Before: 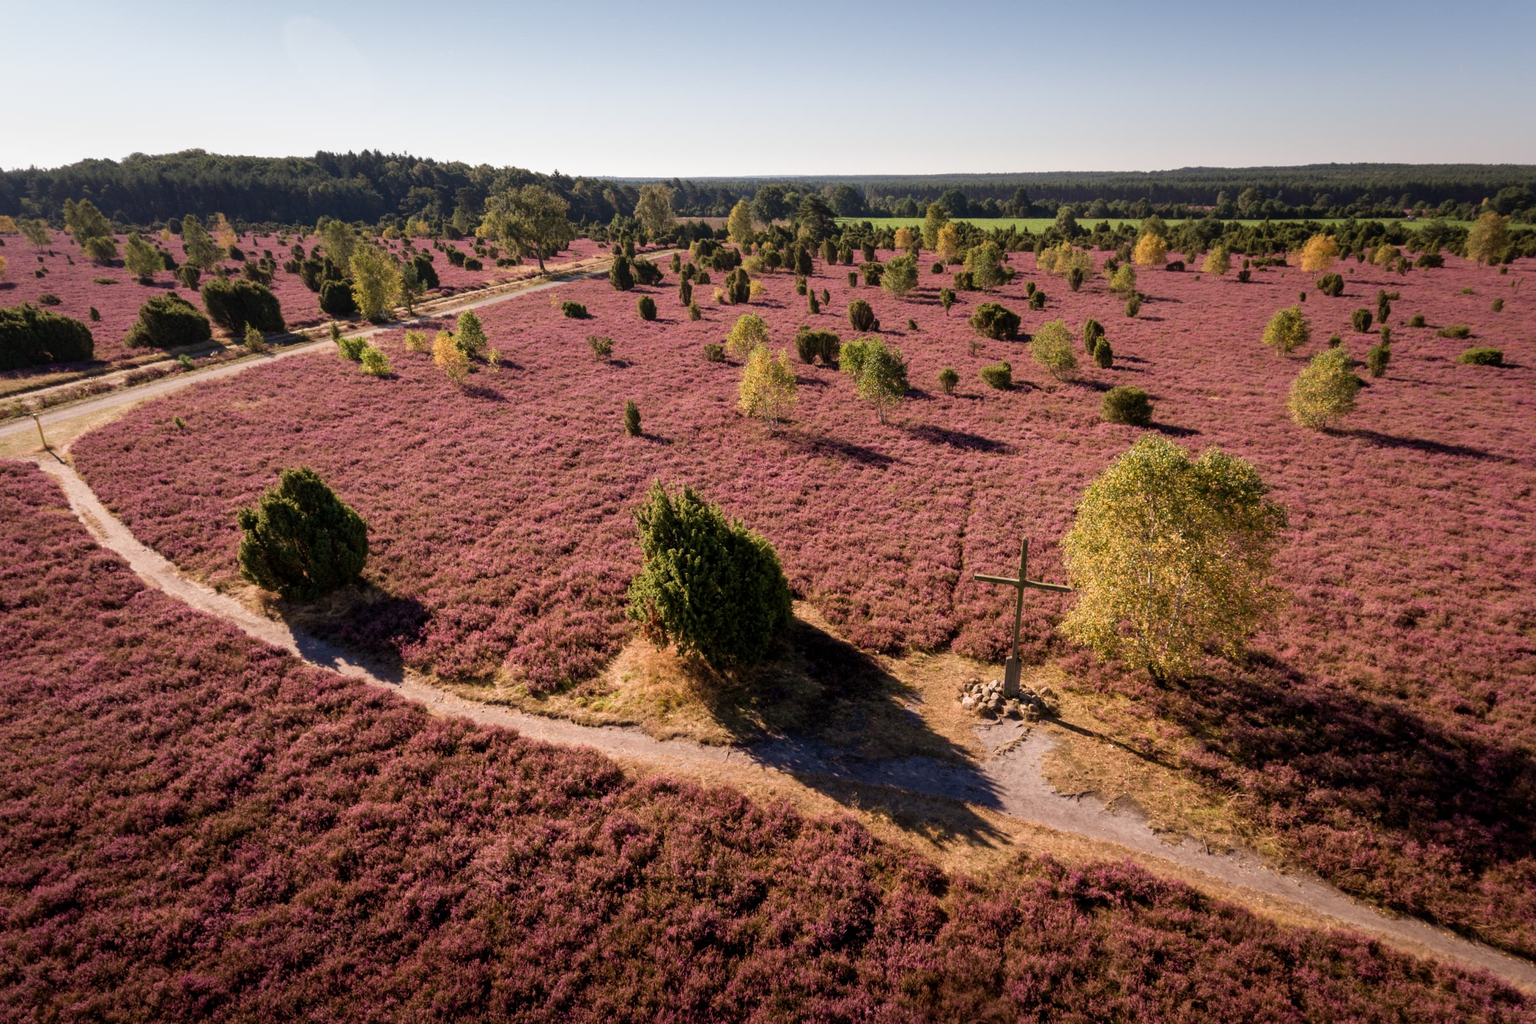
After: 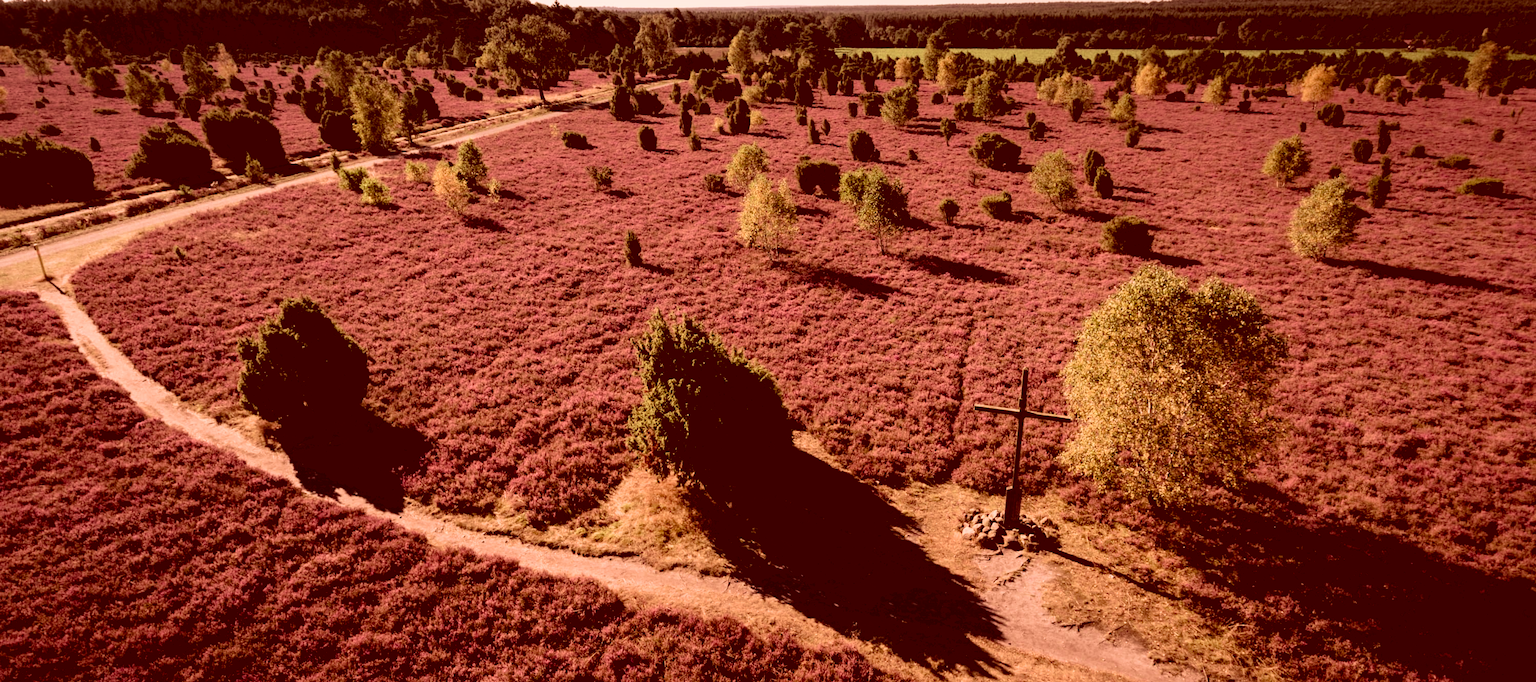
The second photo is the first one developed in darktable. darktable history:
filmic rgb: black relative exposure -4 EV, white relative exposure 3 EV, hardness 3.01, contrast 1.406
exposure: black level correction 0.001, exposure 0.015 EV, compensate highlight preservation false
velvia: strength 39.33%
crop: top 16.613%, bottom 16.702%
color correction: highlights a* 9.21, highlights b* 8.7, shadows a* 39.99, shadows b* 39.75, saturation 0.777
